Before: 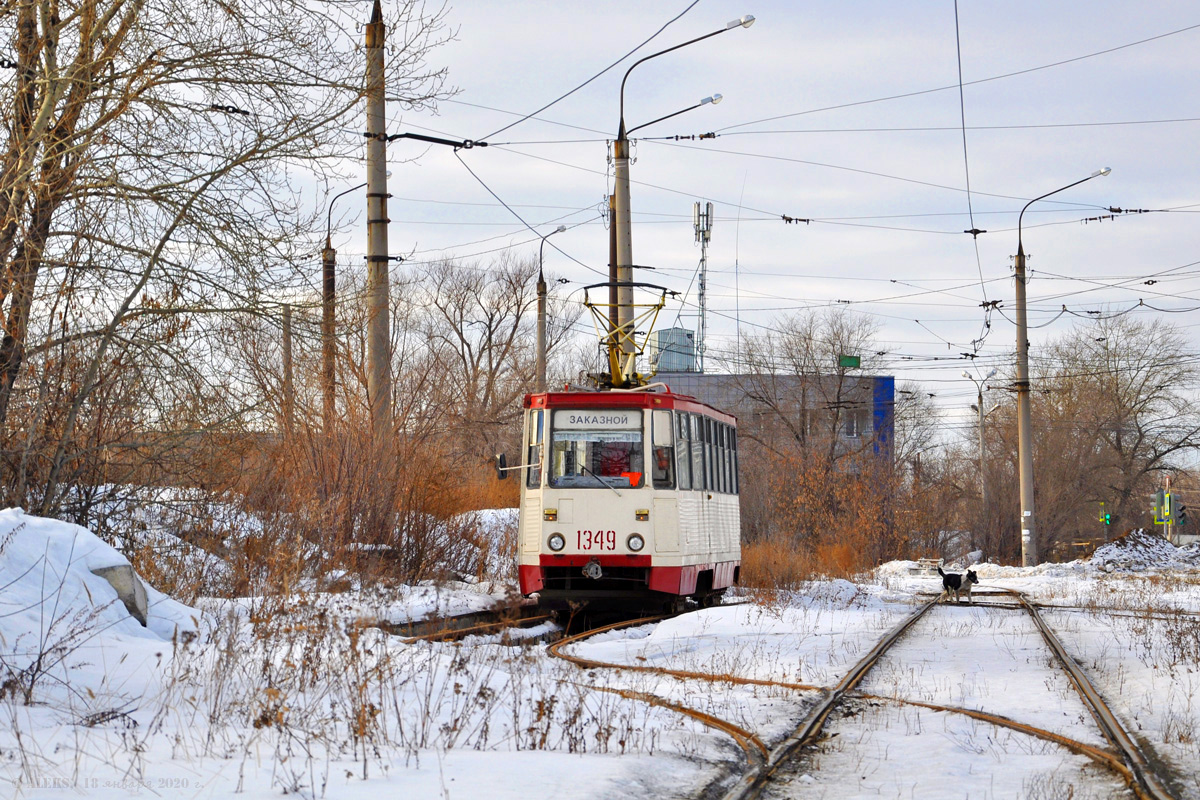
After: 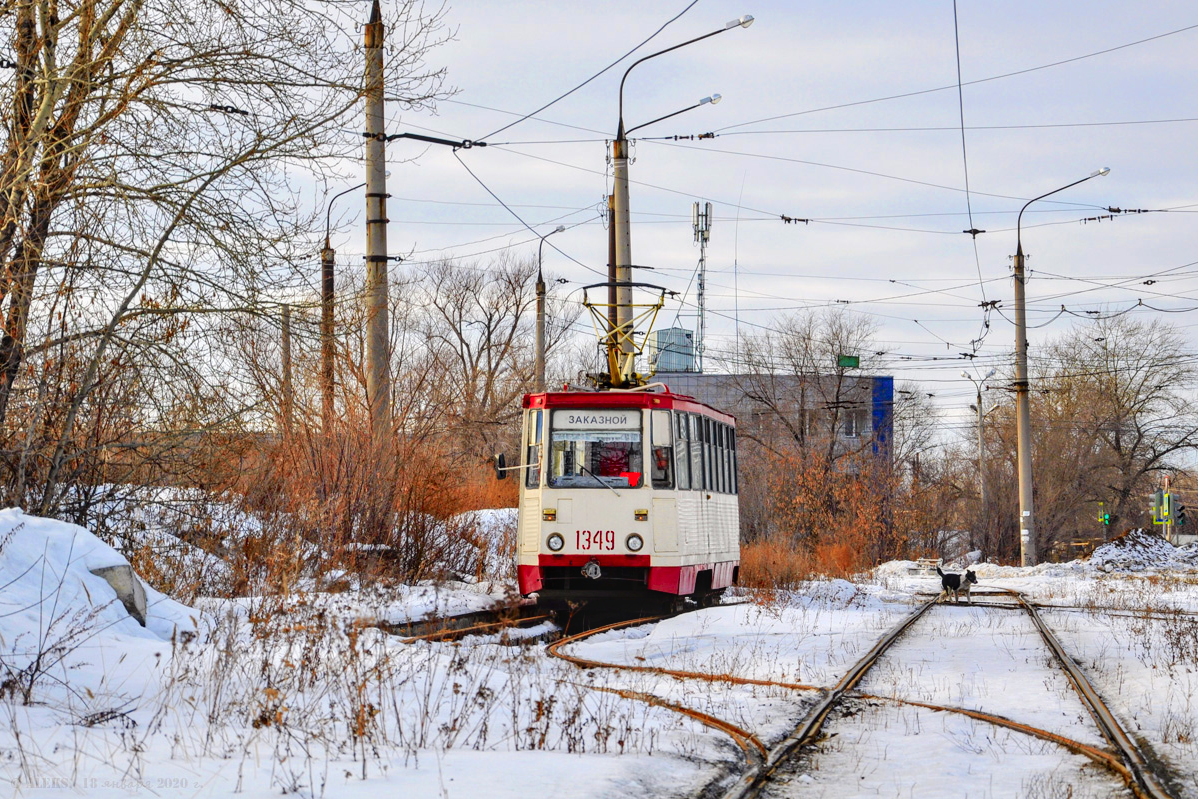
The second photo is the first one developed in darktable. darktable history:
local contrast: on, module defaults
crop and rotate: left 0.126%
tone curve: curves: ch0 [(0, 0.008) (0.046, 0.032) (0.151, 0.108) (0.367, 0.379) (0.496, 0.526) (0.771, 0.786) (0.857, 0.85) (1, 0.965)]; ch1 [(0, 0) (0.248, 0.252) (0.388, 0.383) (0.482, 0.478) (0.499, 0.499) (0.518, 0.518) (0.544, 0.552) (0.585, 0.617) (0.683, 0.735) (0.823, 0.894) (1, 1)]; ch2 [(0, 0) (0.302, 0.284) (0.427, 0.417) (0.473, 0.47) (0.503, 0.503) (0.523, 0.518) (0.55, 0.563) (0.624, 0.643) (0.753, 0.764) (1, 1)], color space Lab, independent channels, preserve colors none
